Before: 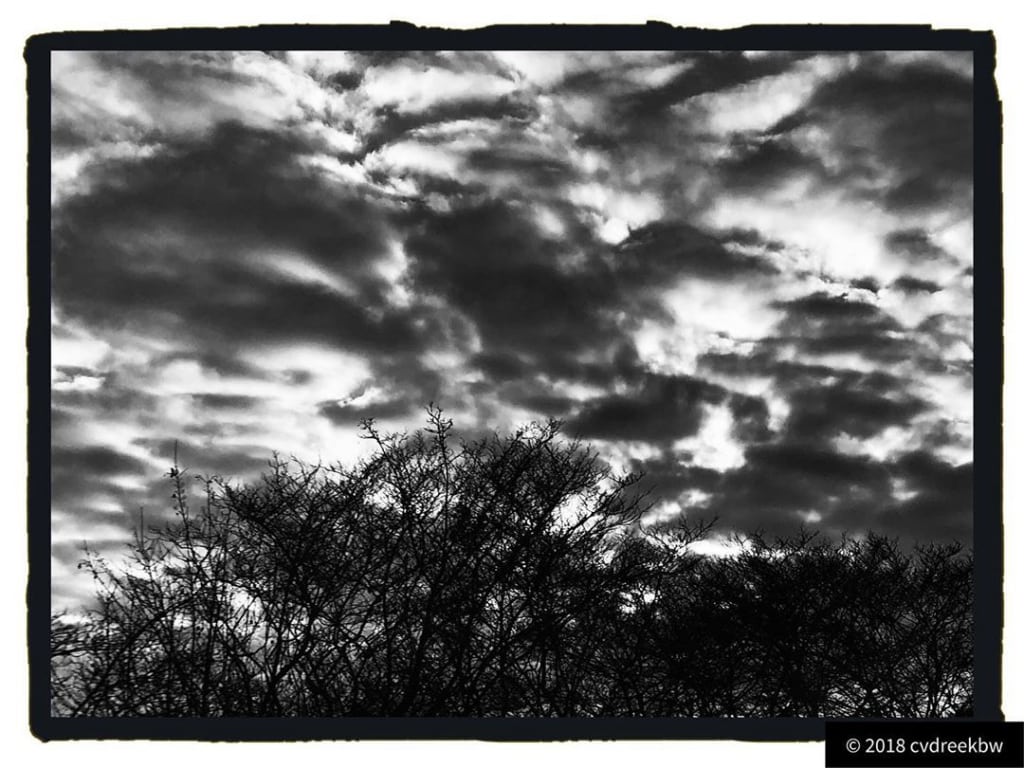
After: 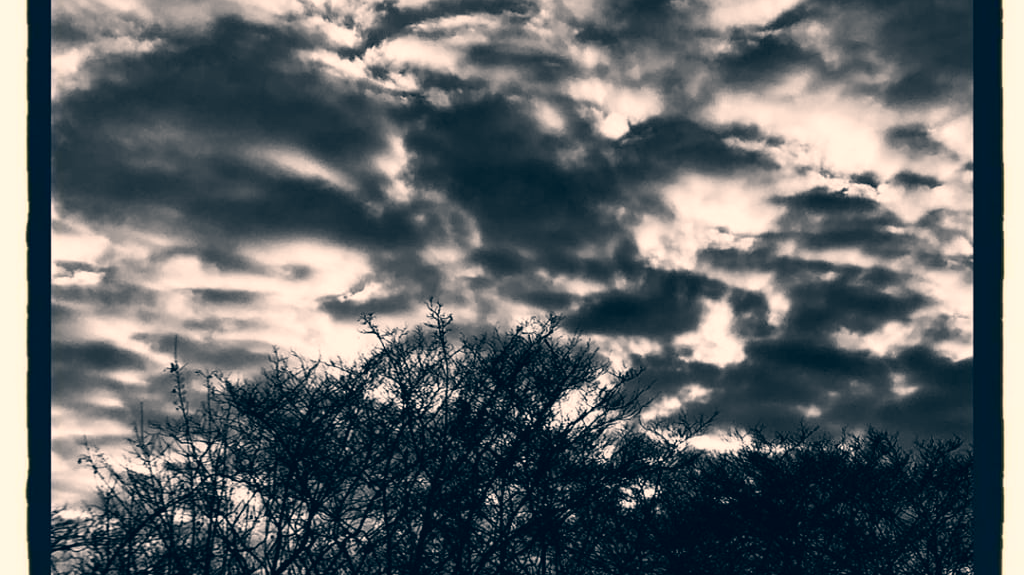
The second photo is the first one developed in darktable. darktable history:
color correction: highlights a* 10.28, highlights b* 14.48, shadows a* -9.7, shadows b* -14.86
crop: top 13.711%, bottom 11.305%
